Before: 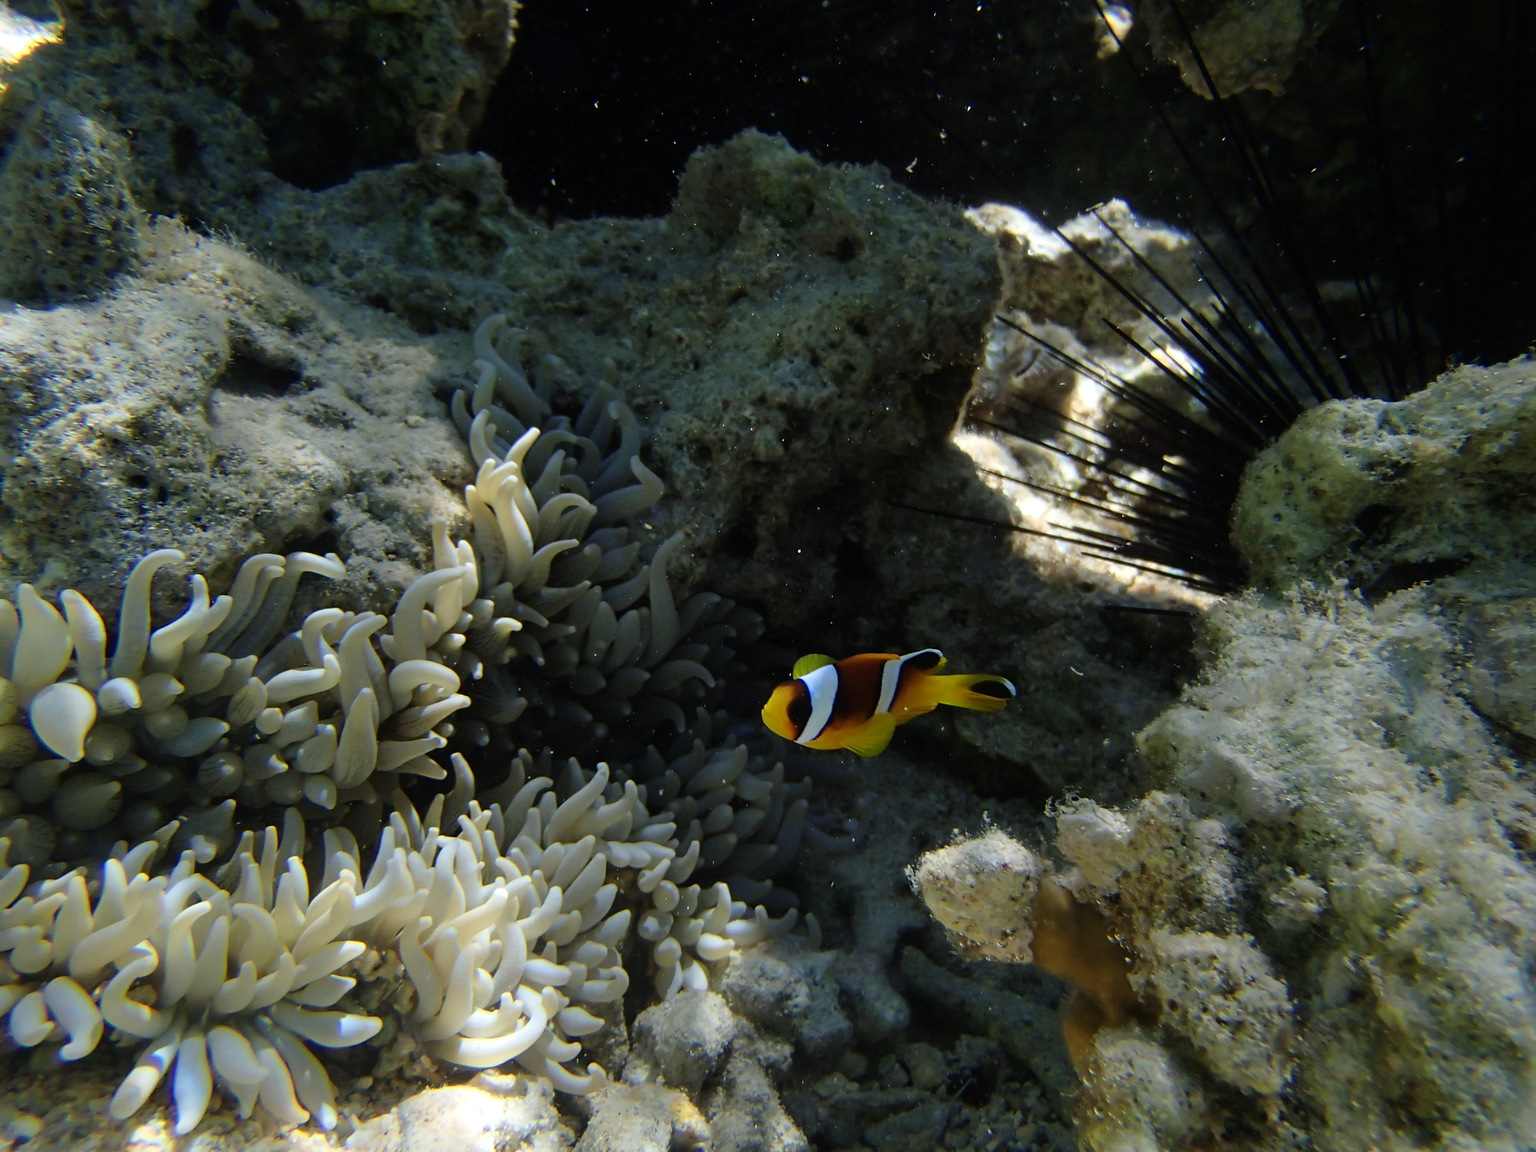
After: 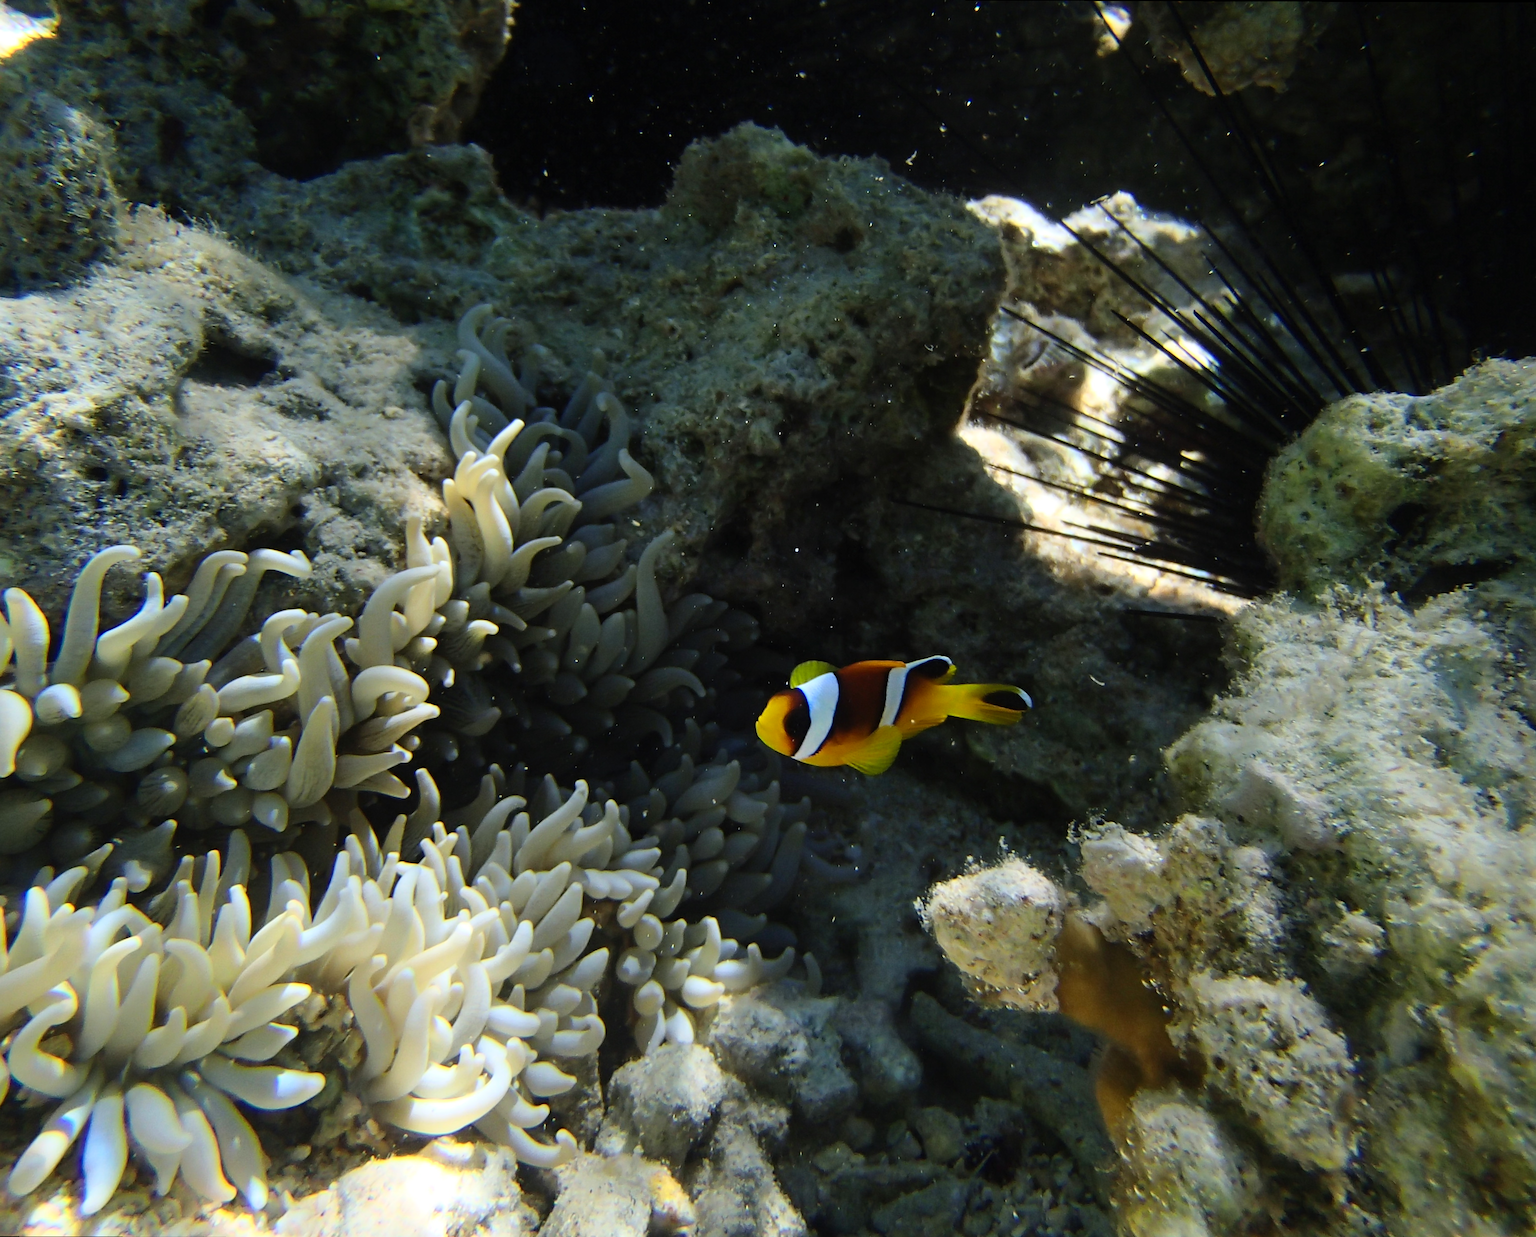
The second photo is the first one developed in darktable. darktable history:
contrast brightness saturation: contrast 0.2, brightness 0.16, saturation 0.22
levels: levels [0, 0.51, 1]
rotate and perspective: rotation 0.215°, lens shift (vertical) -0.139, crop left 0.069, crop right 0.939, crop top 0.002, crop bottom 0.996
